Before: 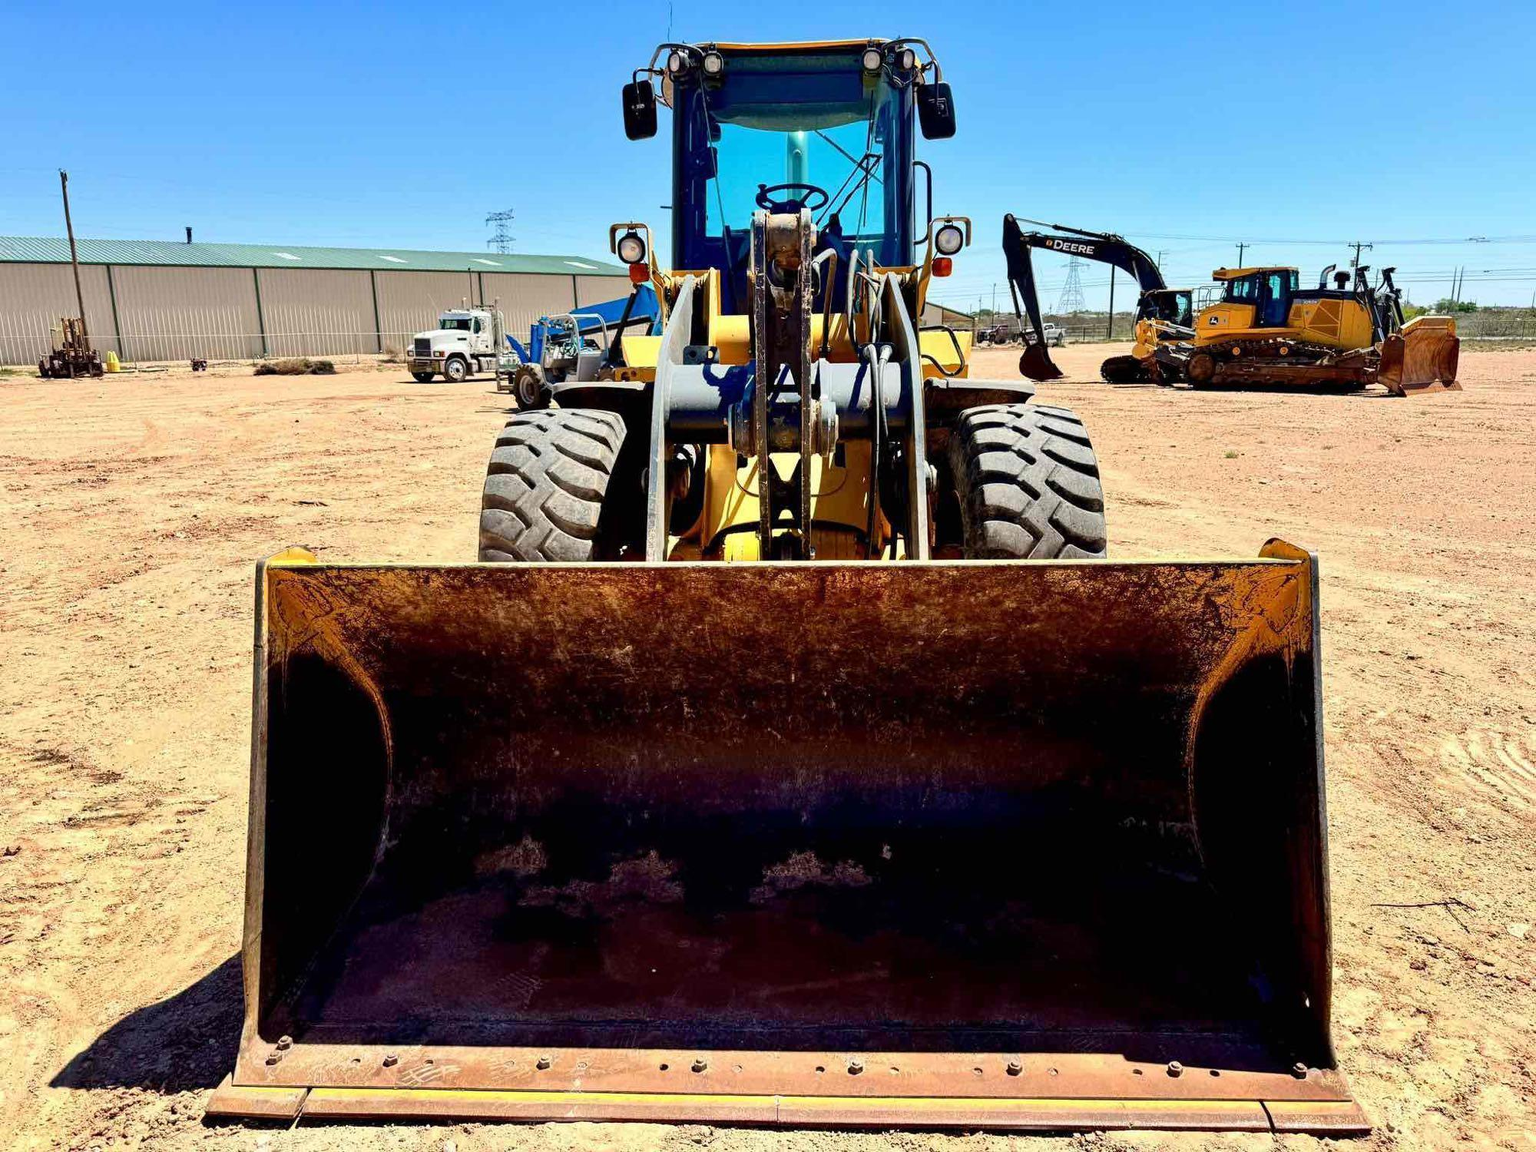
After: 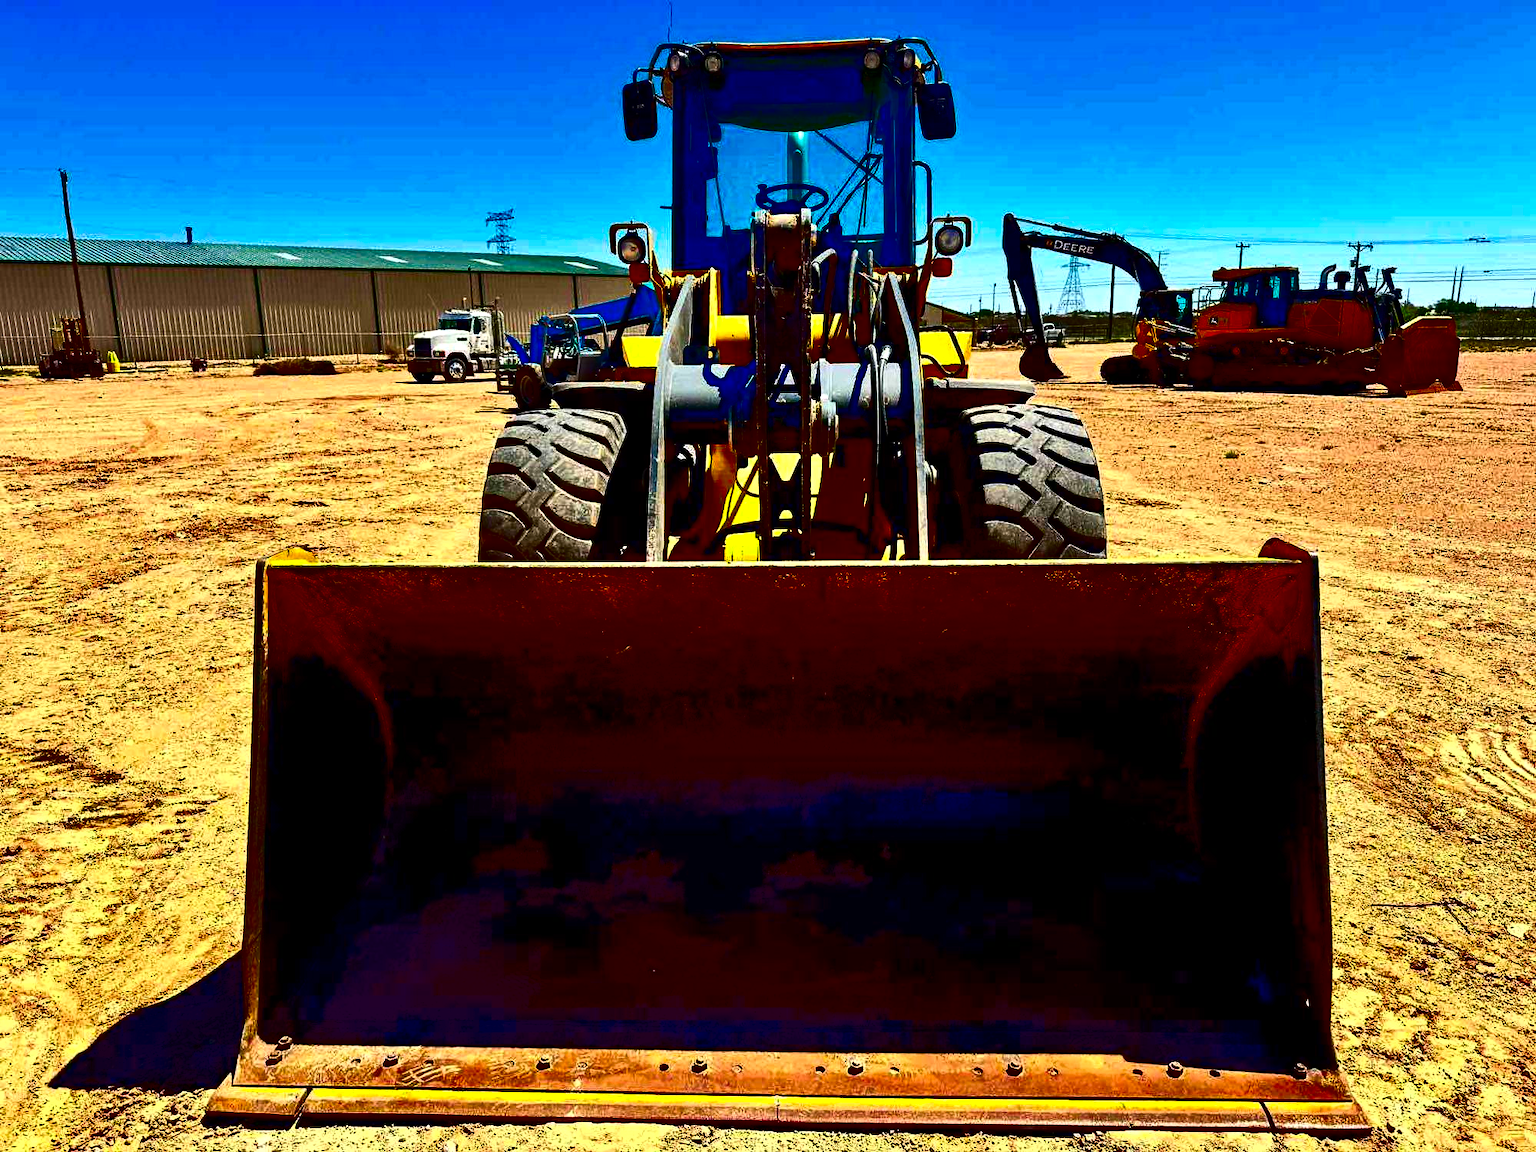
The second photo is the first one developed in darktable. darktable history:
contrast brightness saturation: brightness -0.985, saturation 0.987
shadows and highlights: shadows -12.27, white point adjustment 3.85, highlights 27.37
tone curve: curves: ch0 [(0, 0) (0.003, 0.003) (0.011, 0.009) (0.025, 0.022) (0.044, 0.037) (0.069, 0.051) (0.1, 0.079) (0.136, 0.114) (0.177, 0.152) (0.224, 0.212) (0.277, 0.281) (0.335, 0.358) (0.399, 0.459) (0.468, 0.573) (0.543, 0.684) (0.623, 0.779) (0.709, 0.866) (0.801, 0.949) (0.898, 0.98) (1, 1)], color space Lab, independent channels, preserve colors none
